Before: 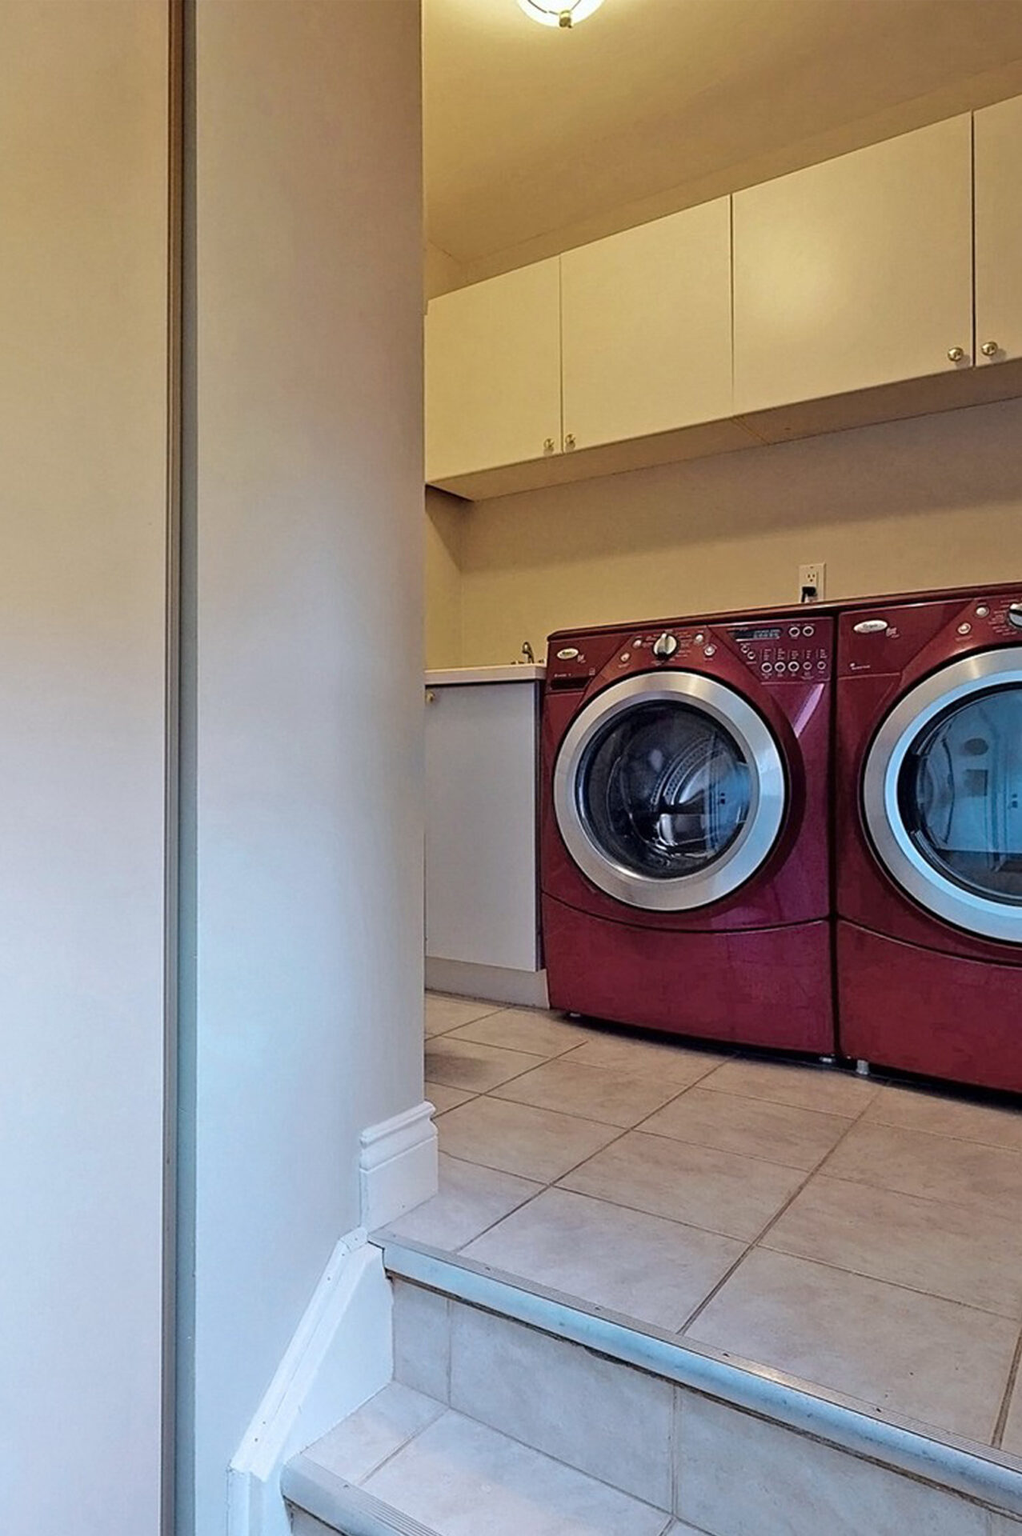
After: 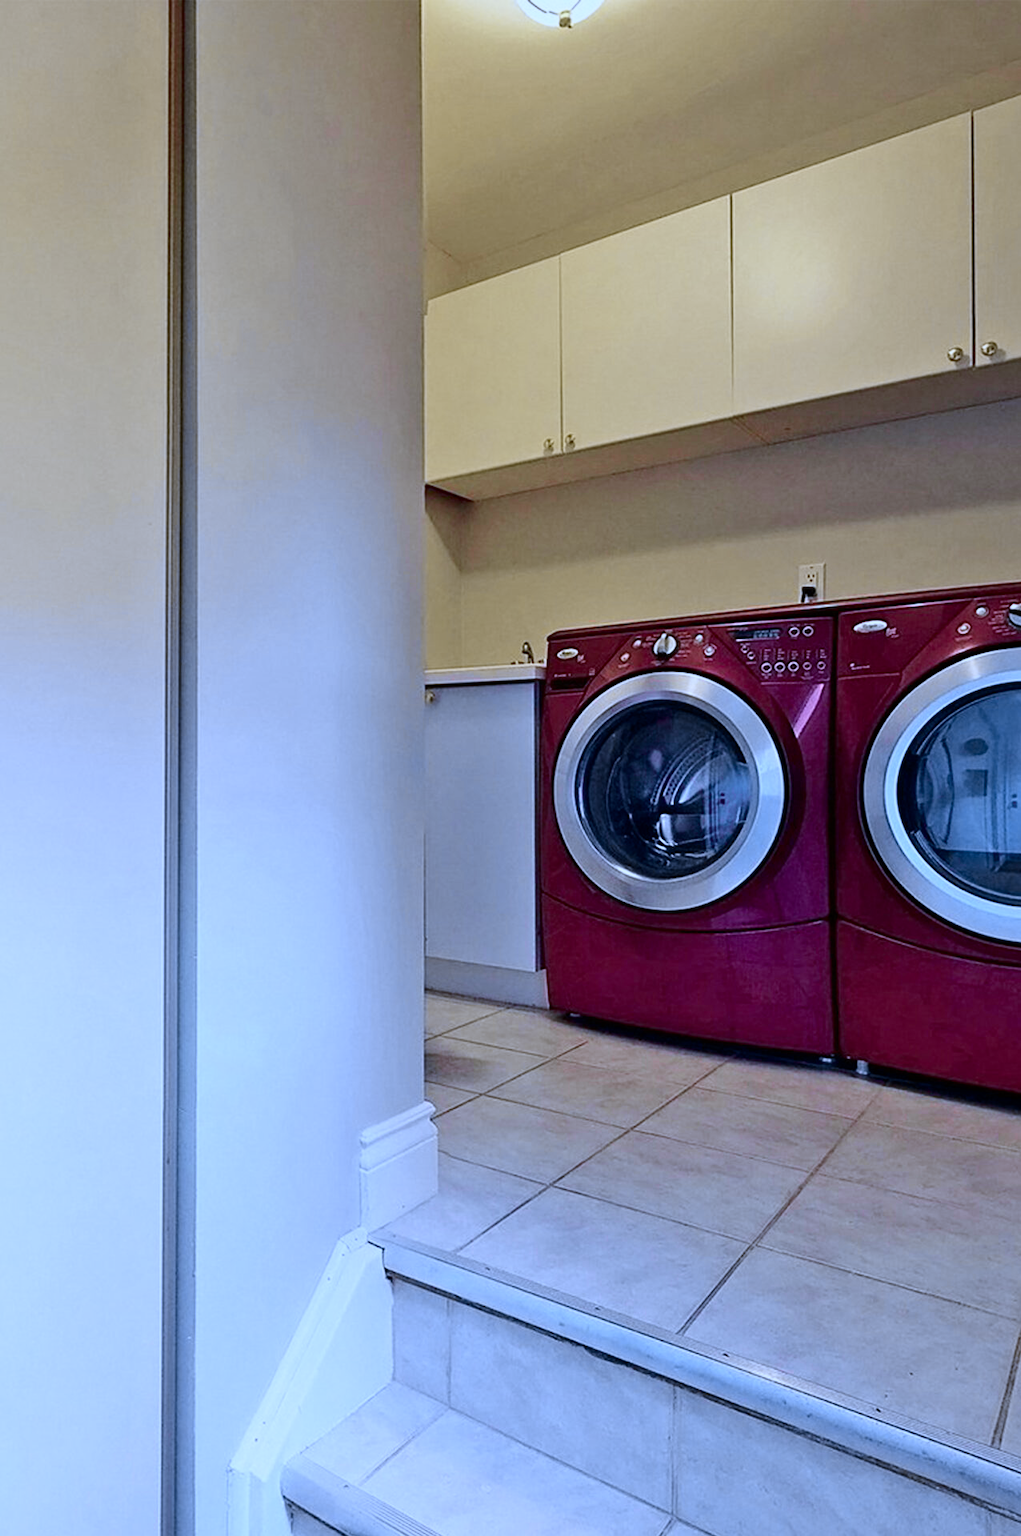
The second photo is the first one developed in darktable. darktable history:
tone curve: curves: ch0 [(0, 0) (0.087, 0.054) (0.281, 0.245) (0.506, 0.526) (0.8, 0.824) (0.994, 0.955)]; ch1 [(0, 0) (0.27, 0.195) (0.406, 0.435) (0.452, 0.474) (0.495, 0.5) (0.514, 0.508) (0.537, 0.556) (0.654, 0.689) (1, 1)]; ch2 [(0, 0) (0.269, 0.299) (0.459, 0.441) (0.498, 0.499) (0.523, 0.52) (0.551, 0.549) (0.633, 0.625) (0.659, 0.681) (0.718, 0.764) (1, 1)], color space Lab, independent channels, preserve colors none
white balance: red 0.871, blue 1.249
